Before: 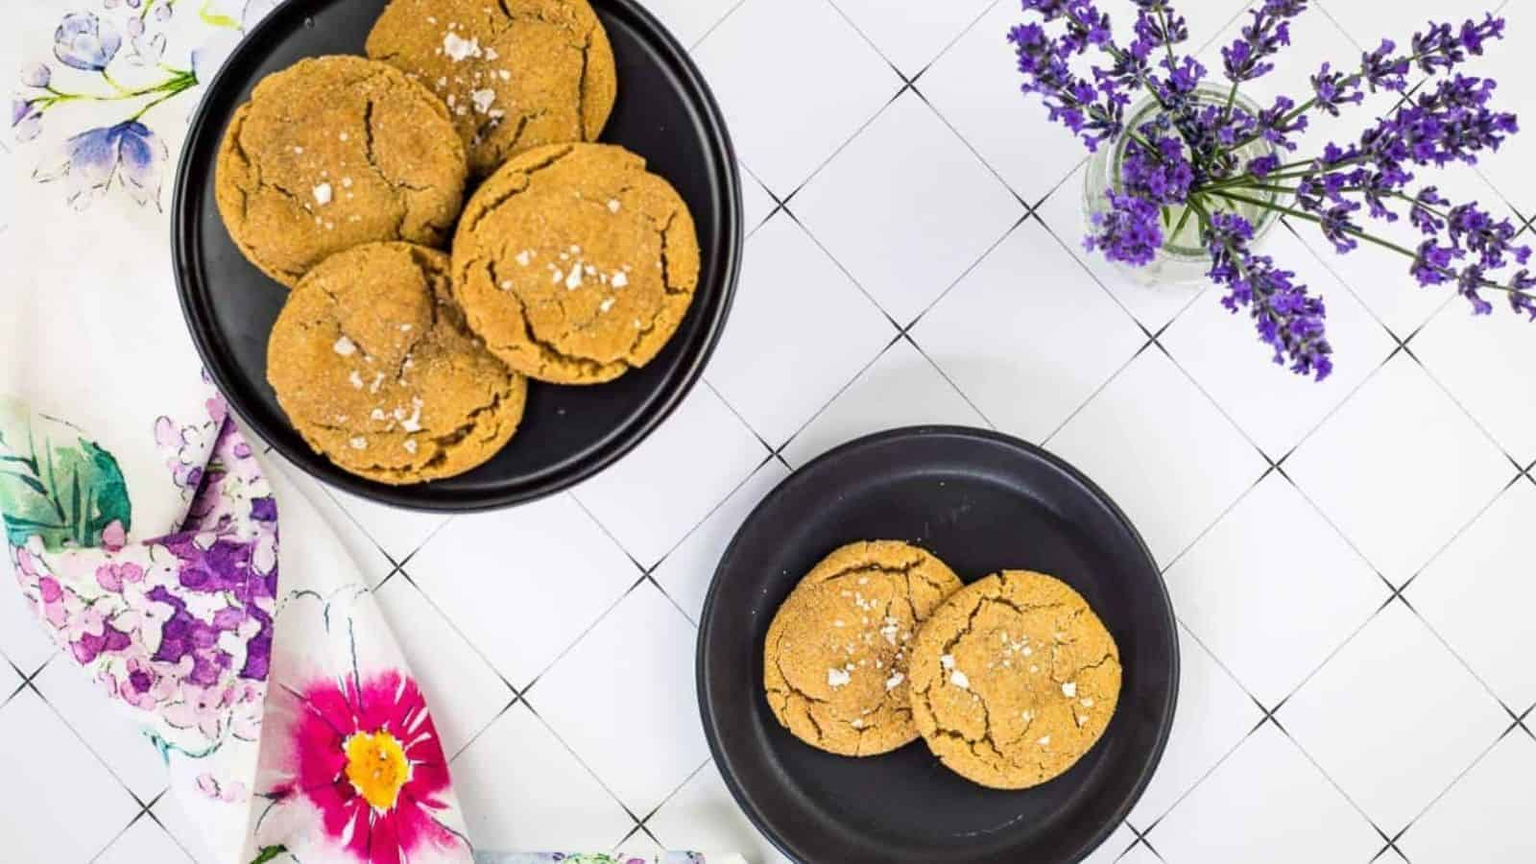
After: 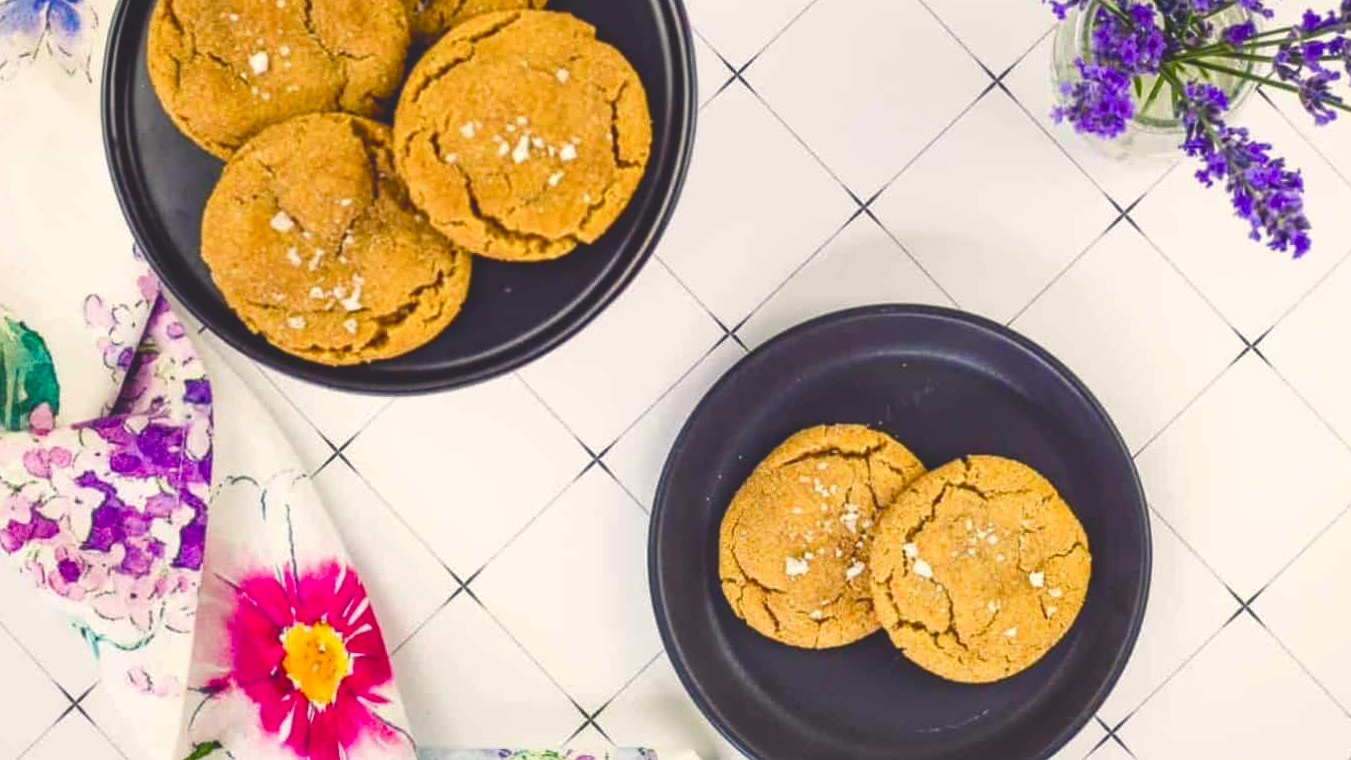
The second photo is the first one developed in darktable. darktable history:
color balance rgb: shadows lift › chroma 3%, shadows lift › hue 280.8°, power › hue 330°, highlights gain › chroma 3%, highlights gain › hue 75.6°, global offset › luminance 2%, perceptual saturation grading › global saturation 20%, perceptual saturation grading › highlights -25%, perceptual saturation grading › shadows 50%, global vibrance 20.33%
crop and rotate: left 4.842%, top 15.51%, right 10.668%
